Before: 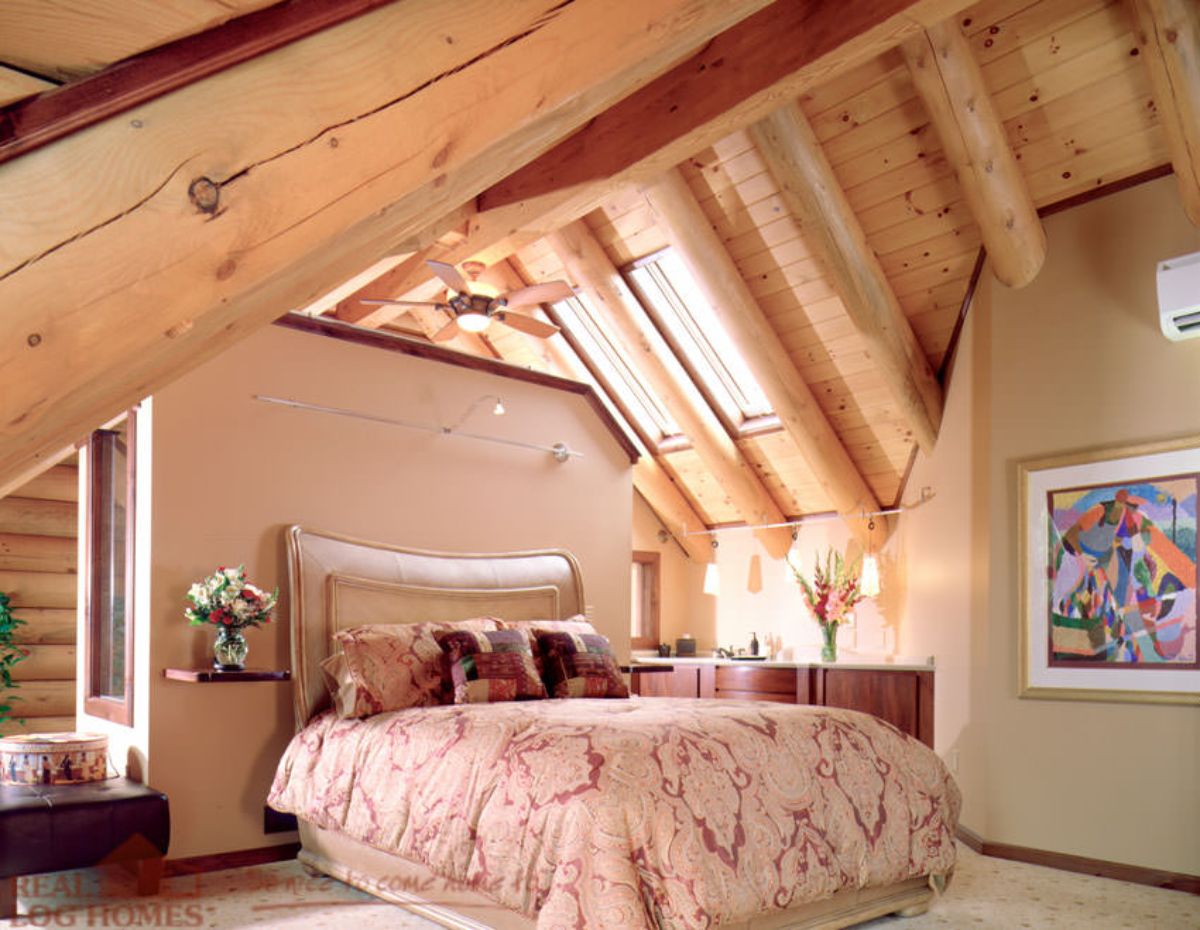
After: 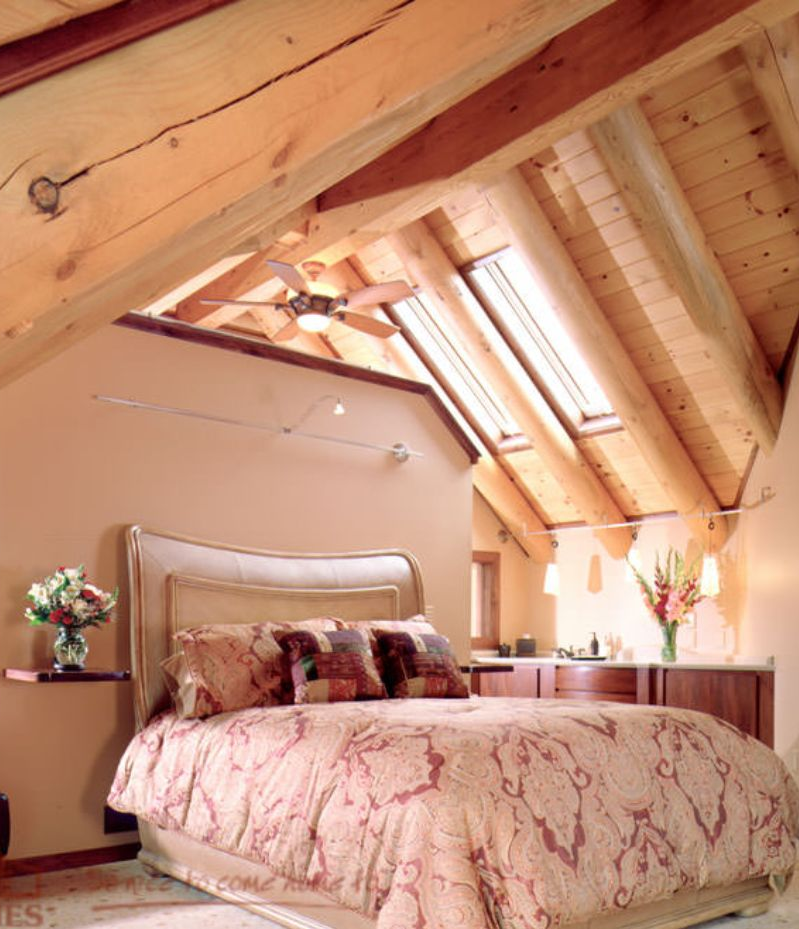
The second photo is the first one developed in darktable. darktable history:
crop and rotate: left 13.352%, right 20.002%
